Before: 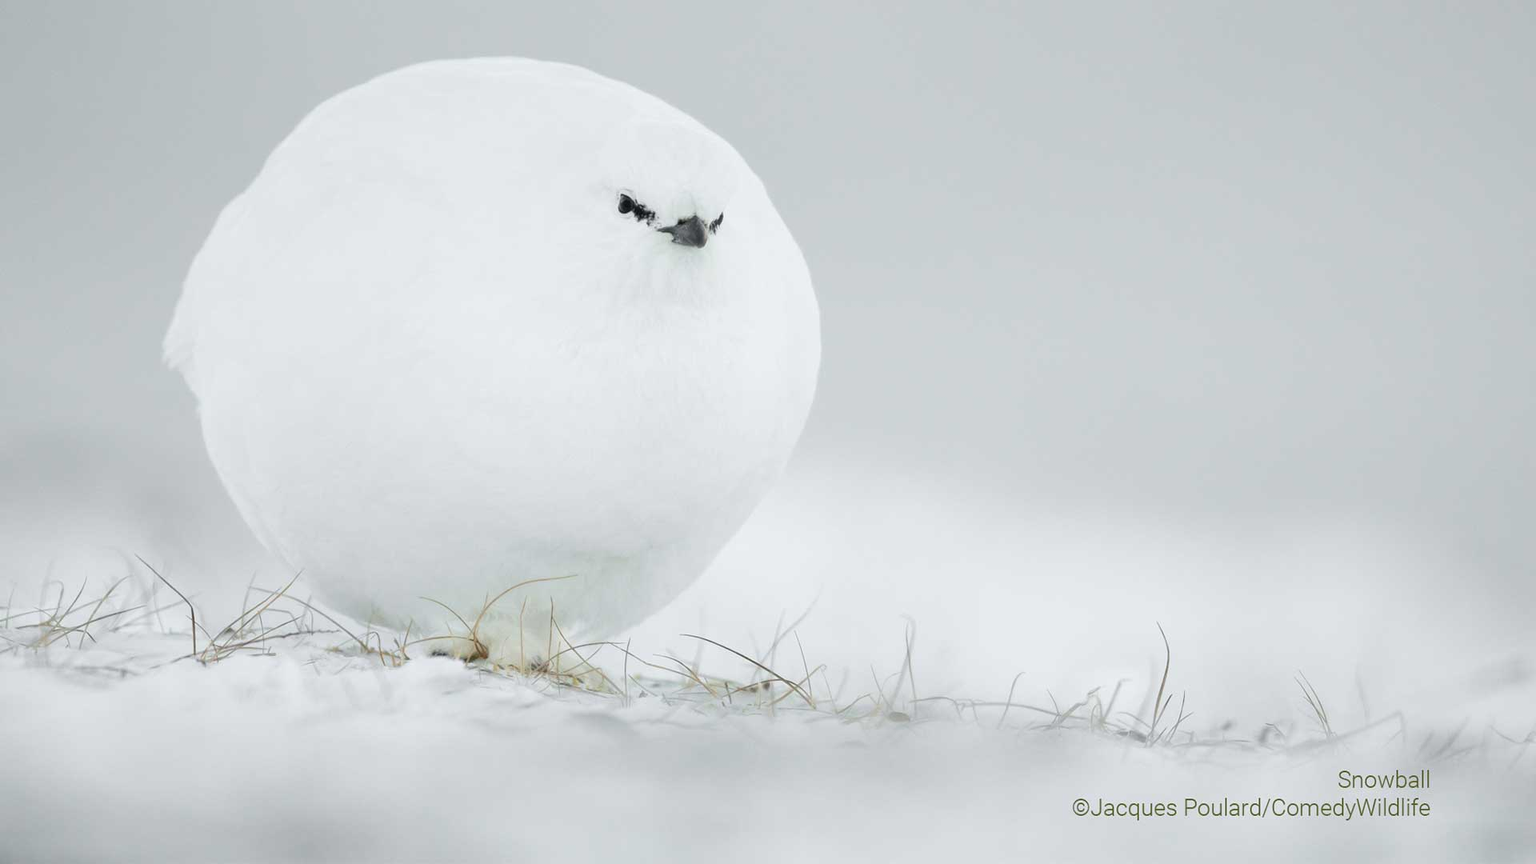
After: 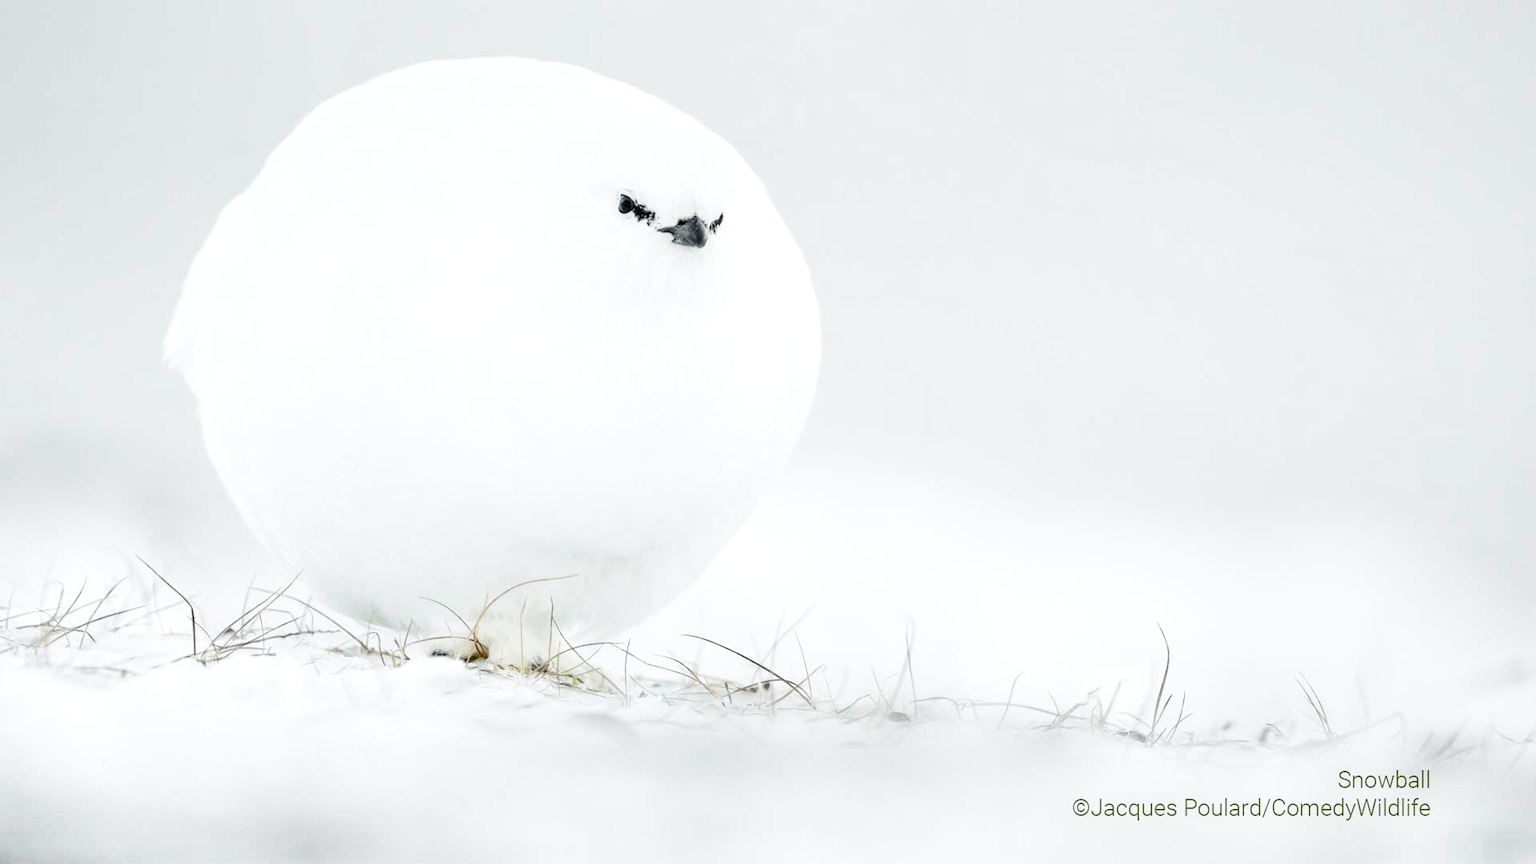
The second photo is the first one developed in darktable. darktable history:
base curve: curves: ch0 [(0, 0) (0.028, 0.03) (0.121, 0.232) (0.46, 0.748) (0.859, 0.968) (1, 1)], preserve colors none
local contrast: highlights 60%, shadows 62%, detail 160%
